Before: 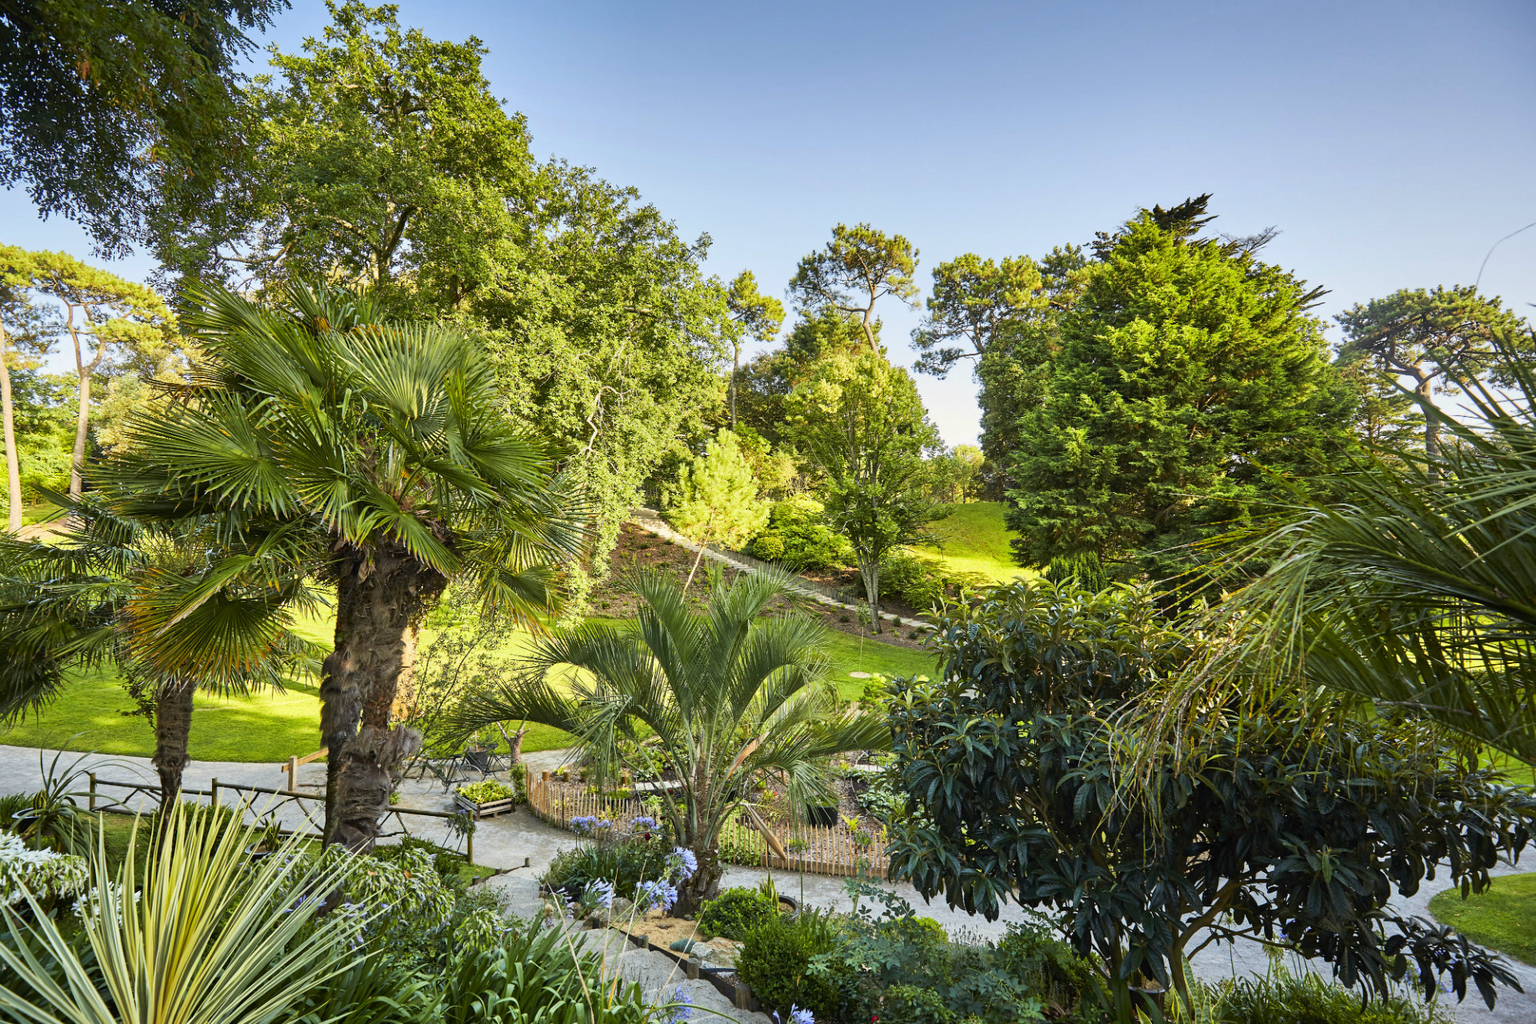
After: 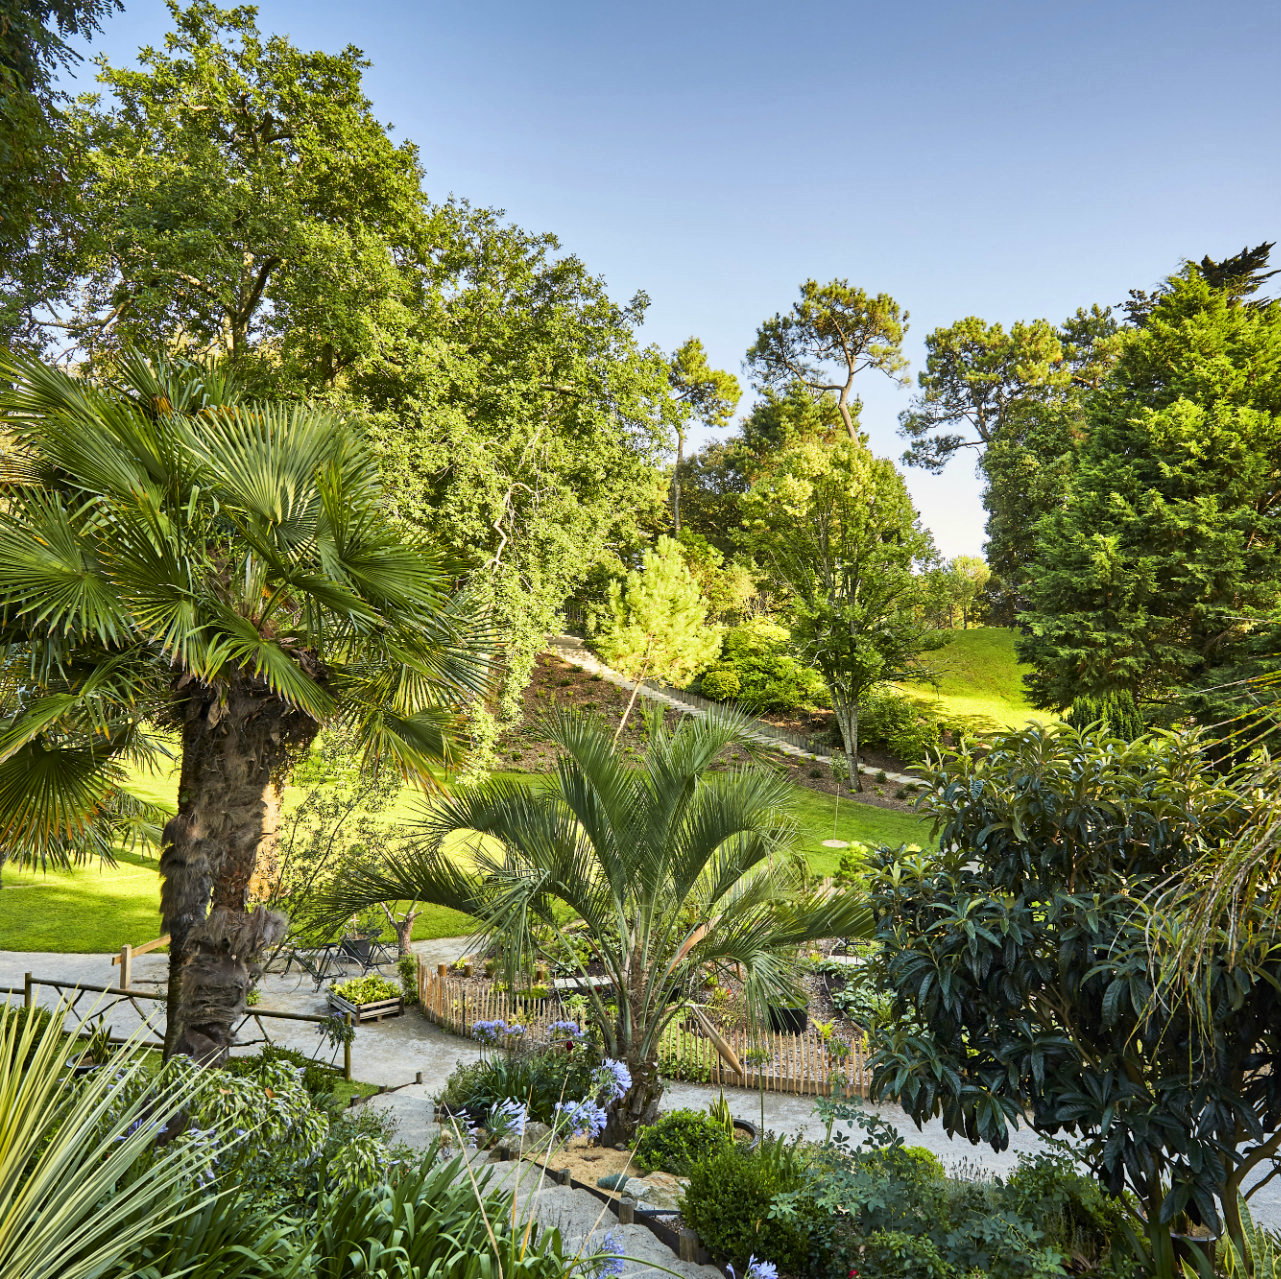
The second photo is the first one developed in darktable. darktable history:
crop and rotate: left 12.529%, right 20.733%
local contrast: mode bilateral grid, contrast 20, coarseness 50, detail 119%, midtone range 0.2
